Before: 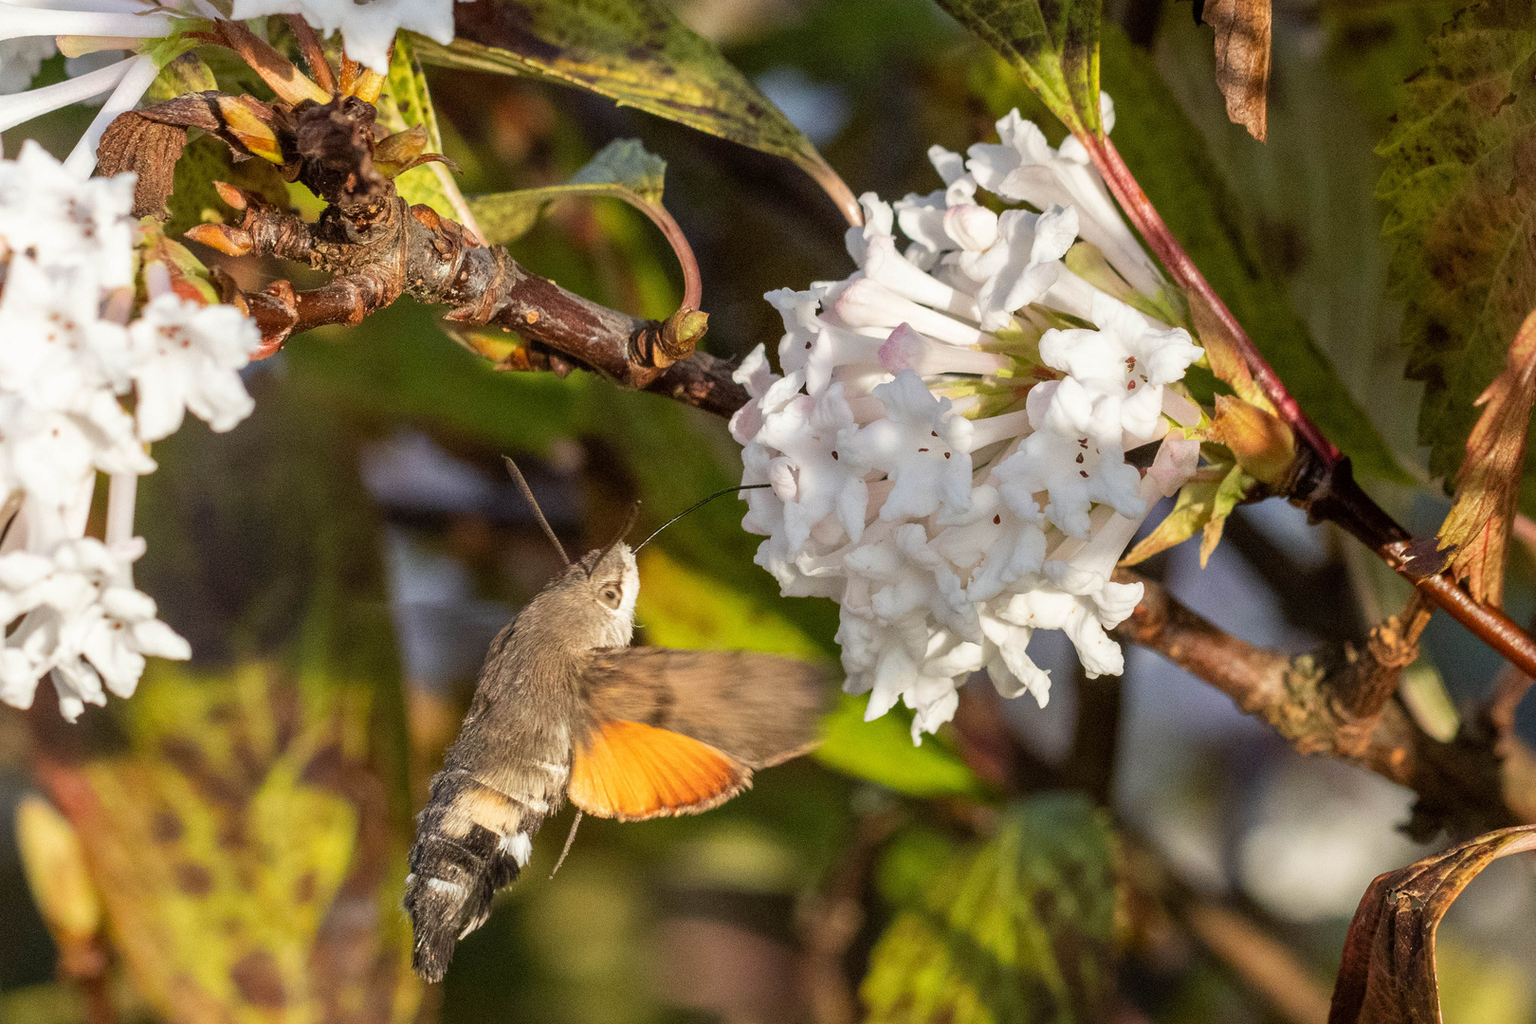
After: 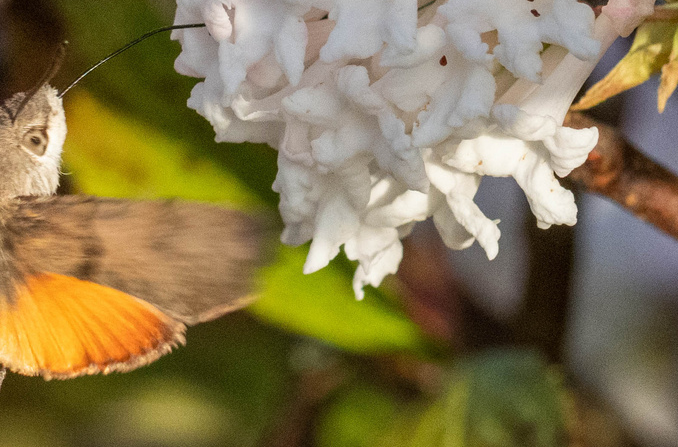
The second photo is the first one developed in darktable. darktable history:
crop: left 37.569%, top 45.132%, right 20.551%, bottom 13.478%
